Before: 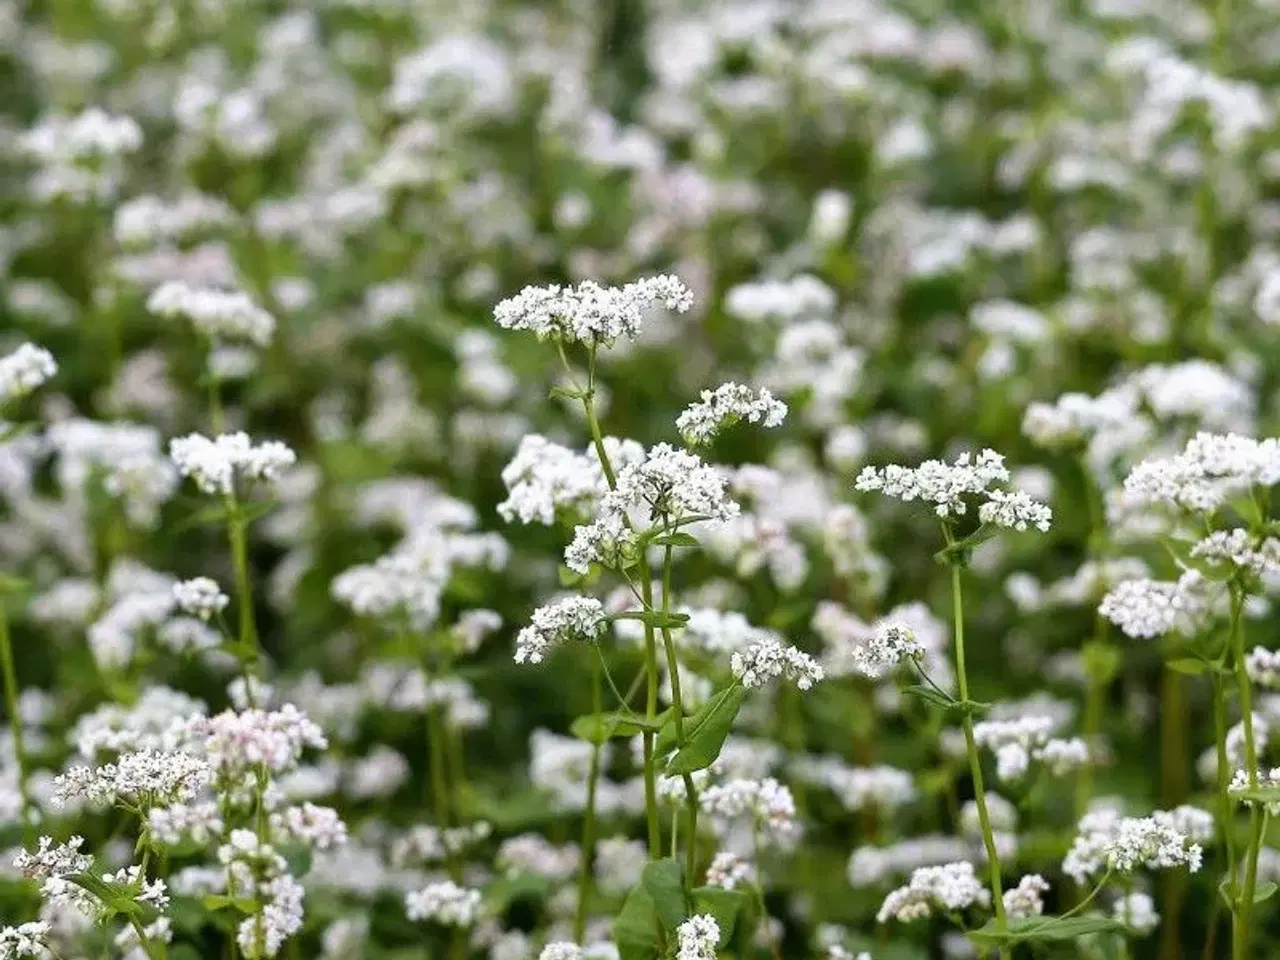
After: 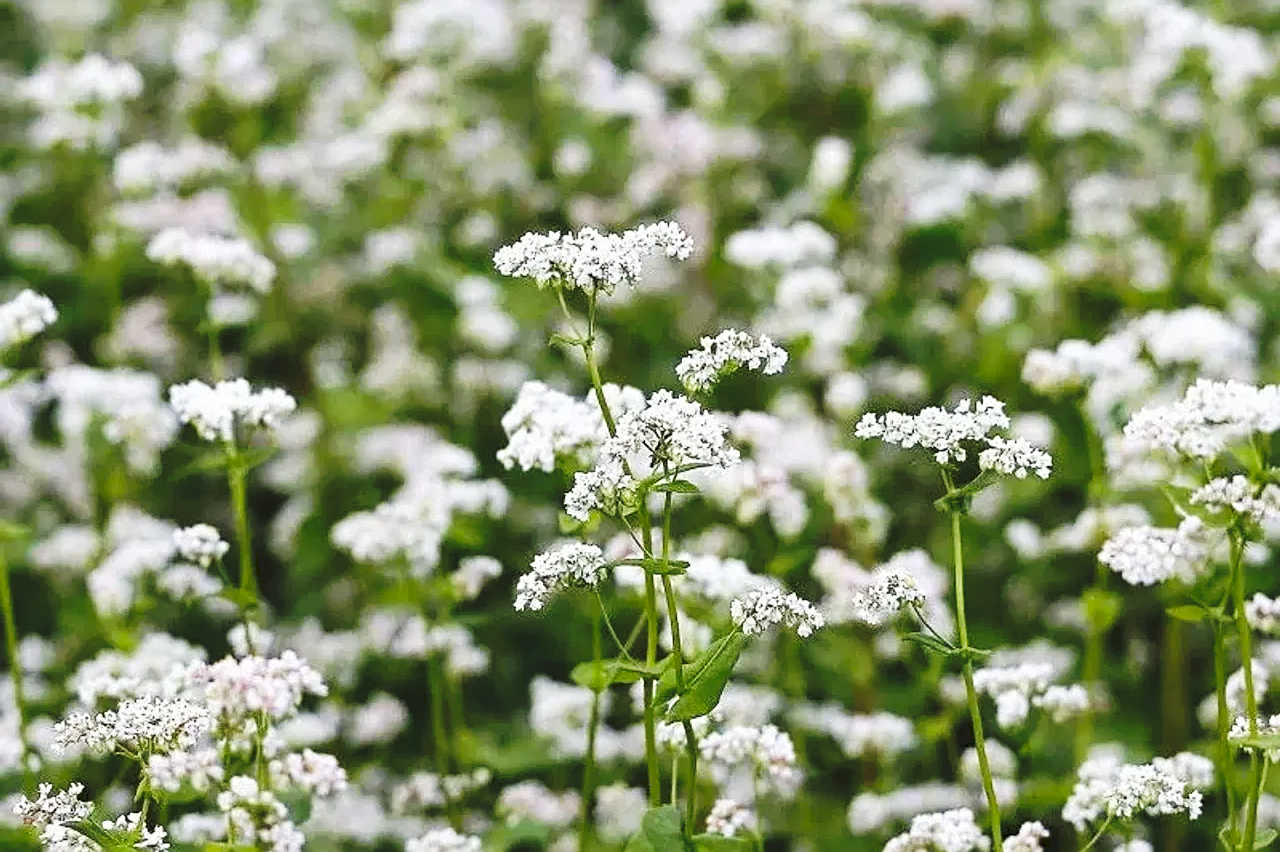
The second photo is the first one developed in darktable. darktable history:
crop and rotate: top 5.542%, bottom 5.681%
tone curve: curves: ch0 [(0, 0) (0.003, 0.065) (0.011, 0.072) (0.025, 0.09) (0.044, 0.104) (0.069, 0.116) (0.1, 0.127) (0.136, 0.15) (0.177, 0.184) (0.224, 0.223) (0.277, 0.28) (0.335, 0.361) (0.399, 0.443) (0.468, 0.525) (0.543, 0.616) (0.623, 0.713) (0.709, 0.79) (0.801, 0.866) (0.898, 0.933) (1, 1)], preserve colors none
sharpen: on, module defaults
tone equalizer: on, module defaults
